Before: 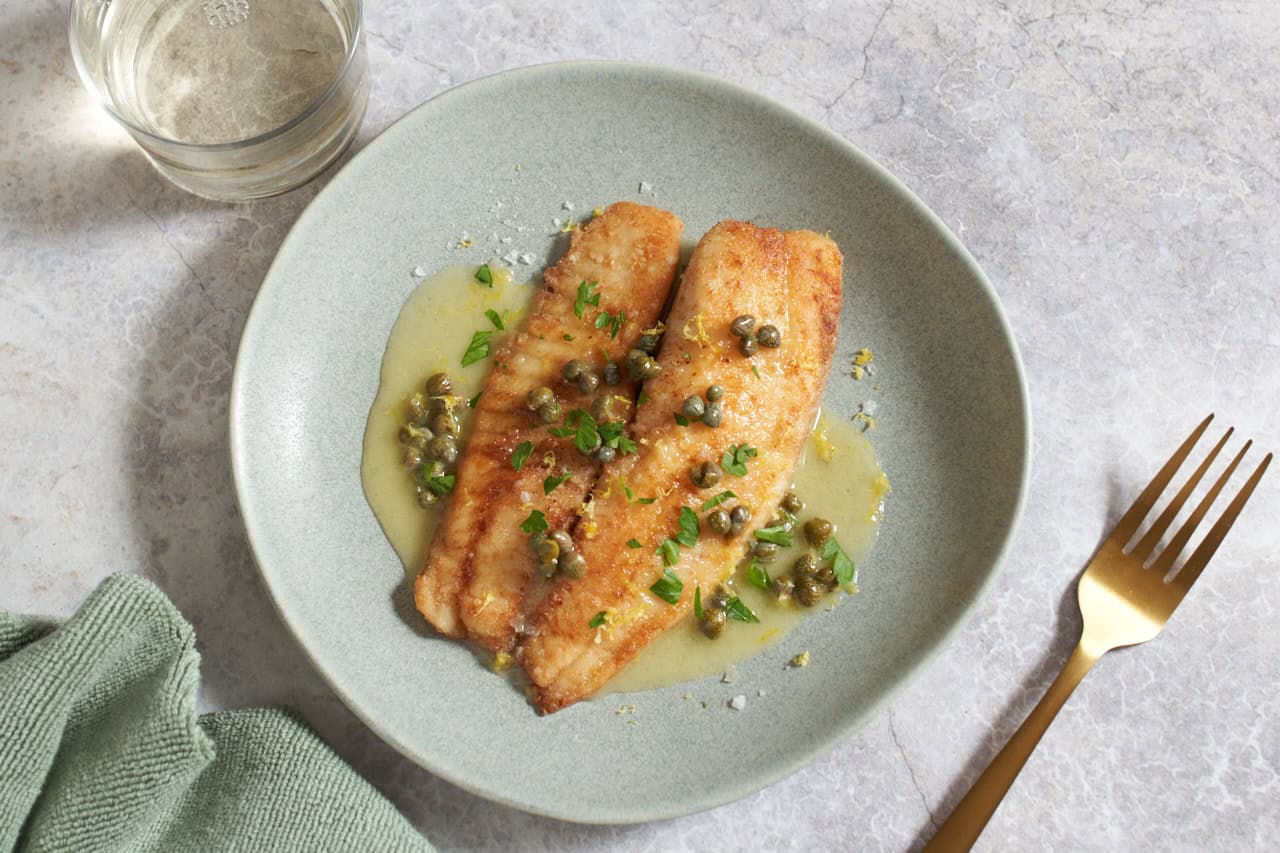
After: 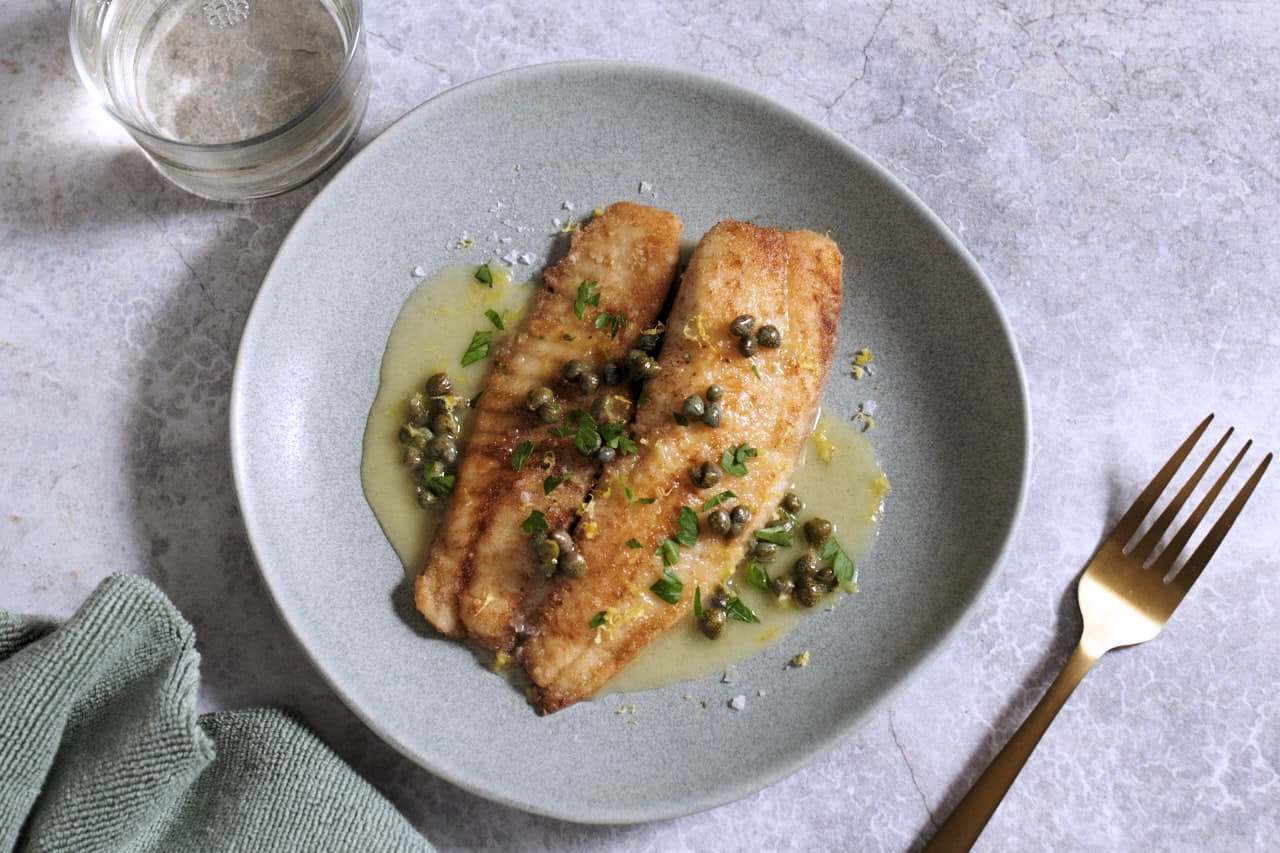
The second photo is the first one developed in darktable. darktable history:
white balance: red 1.004, blue 1.096
levels: levels [0.116, 0.574, 1]
